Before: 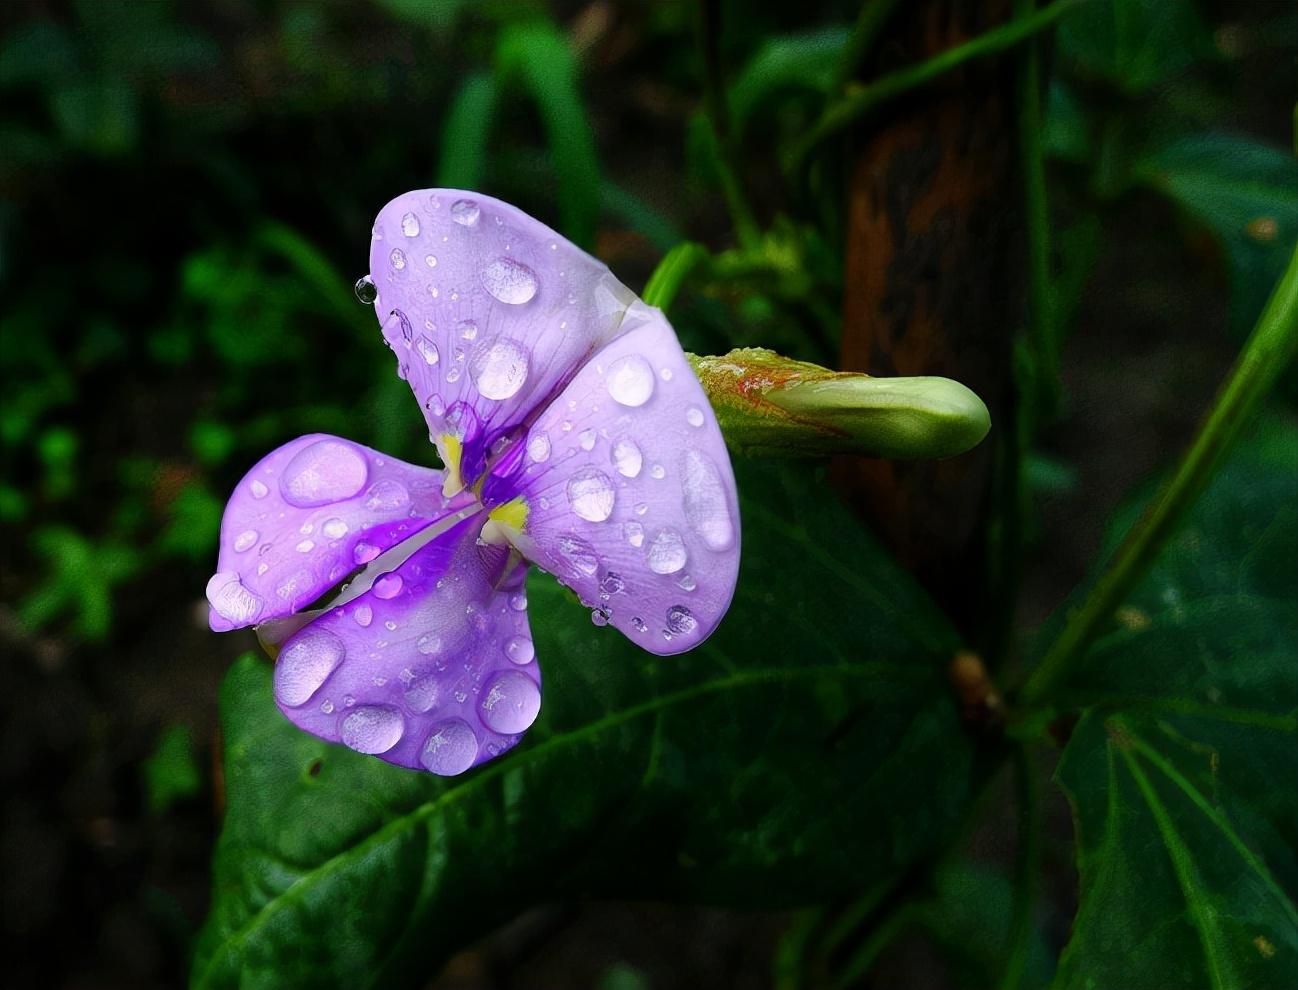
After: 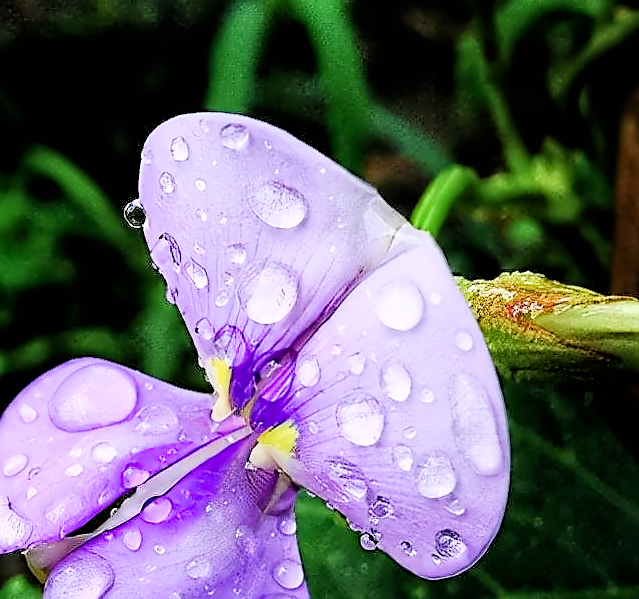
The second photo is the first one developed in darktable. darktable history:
exposure: black level correction 0, exposure 1.366 EV, compensate highlight preservation false
contrast equalizer: y [[0.5, 0.542, 0.583, 0.625, 0.667, 0.708], [0.5 ×6], [0.5 ×6], [0, 0.033, 0.067, 0.1, 0.133, 0.167], [0, 0.05, 0.1, 0.15, 0.2, 0.25]]
filmic rgb: black relative exposure -4.86 EV, white relative exposure 4.02 EV, hardness 2.81
sharpen: on, module defaults
crop: left 17.841%, top 7.724%, right 32.886%, bottom 31.706%
